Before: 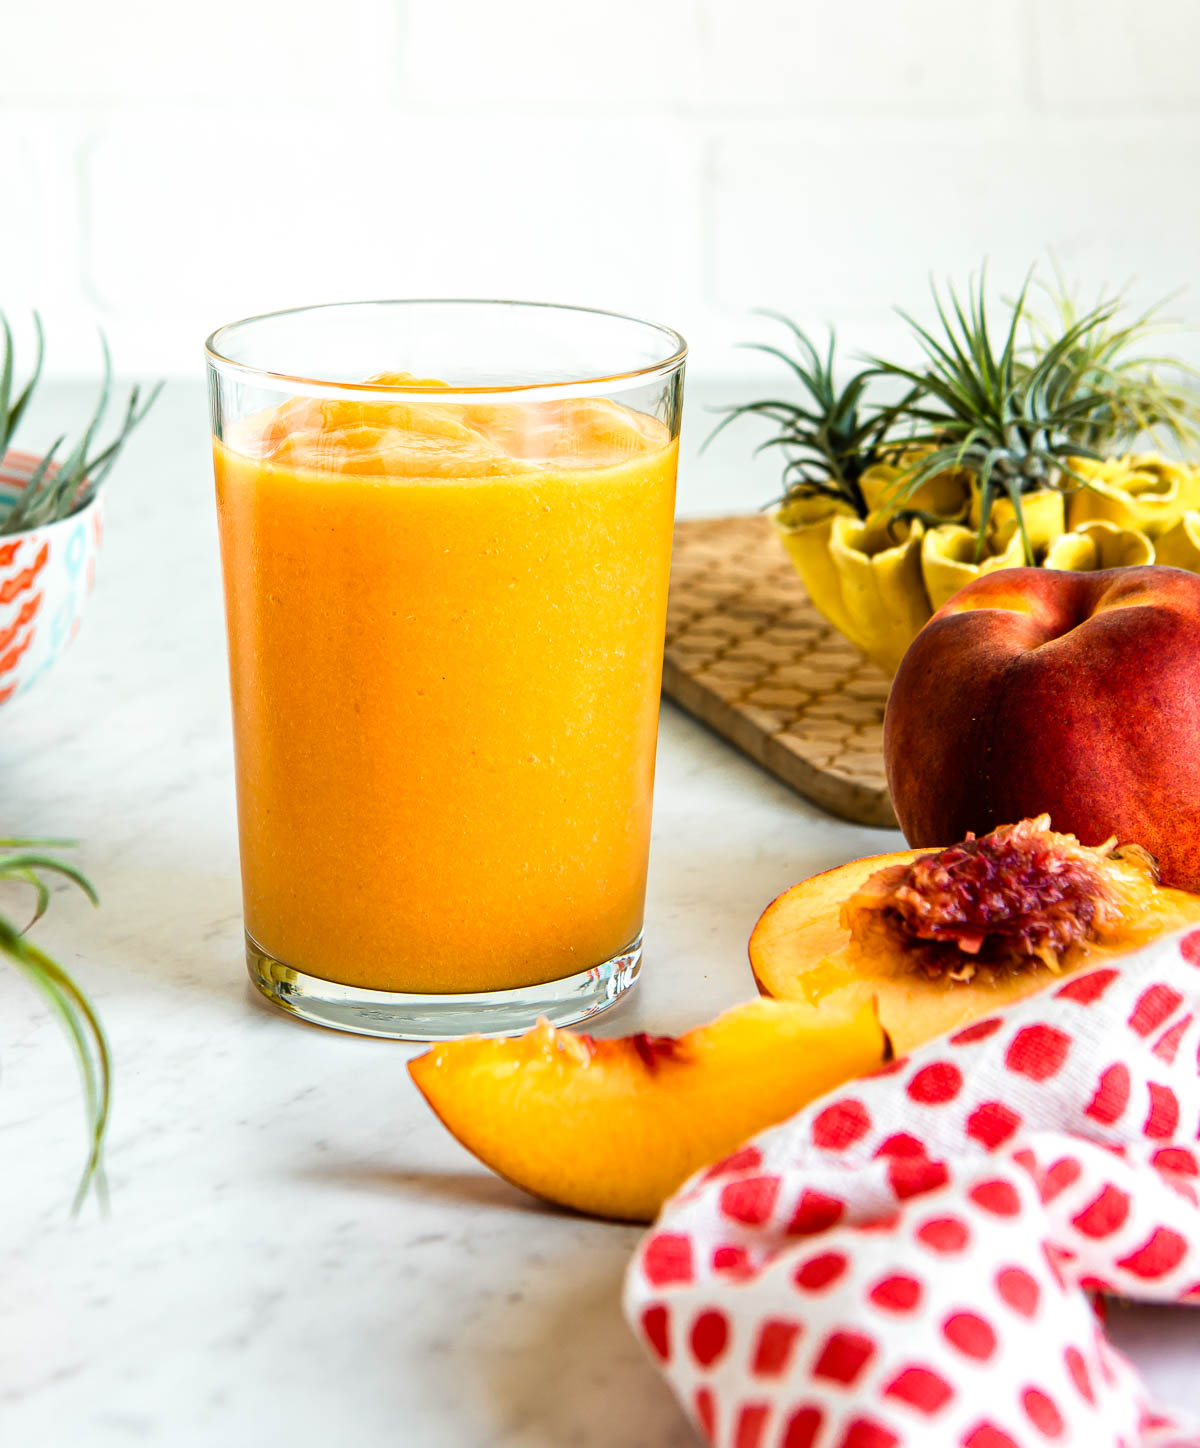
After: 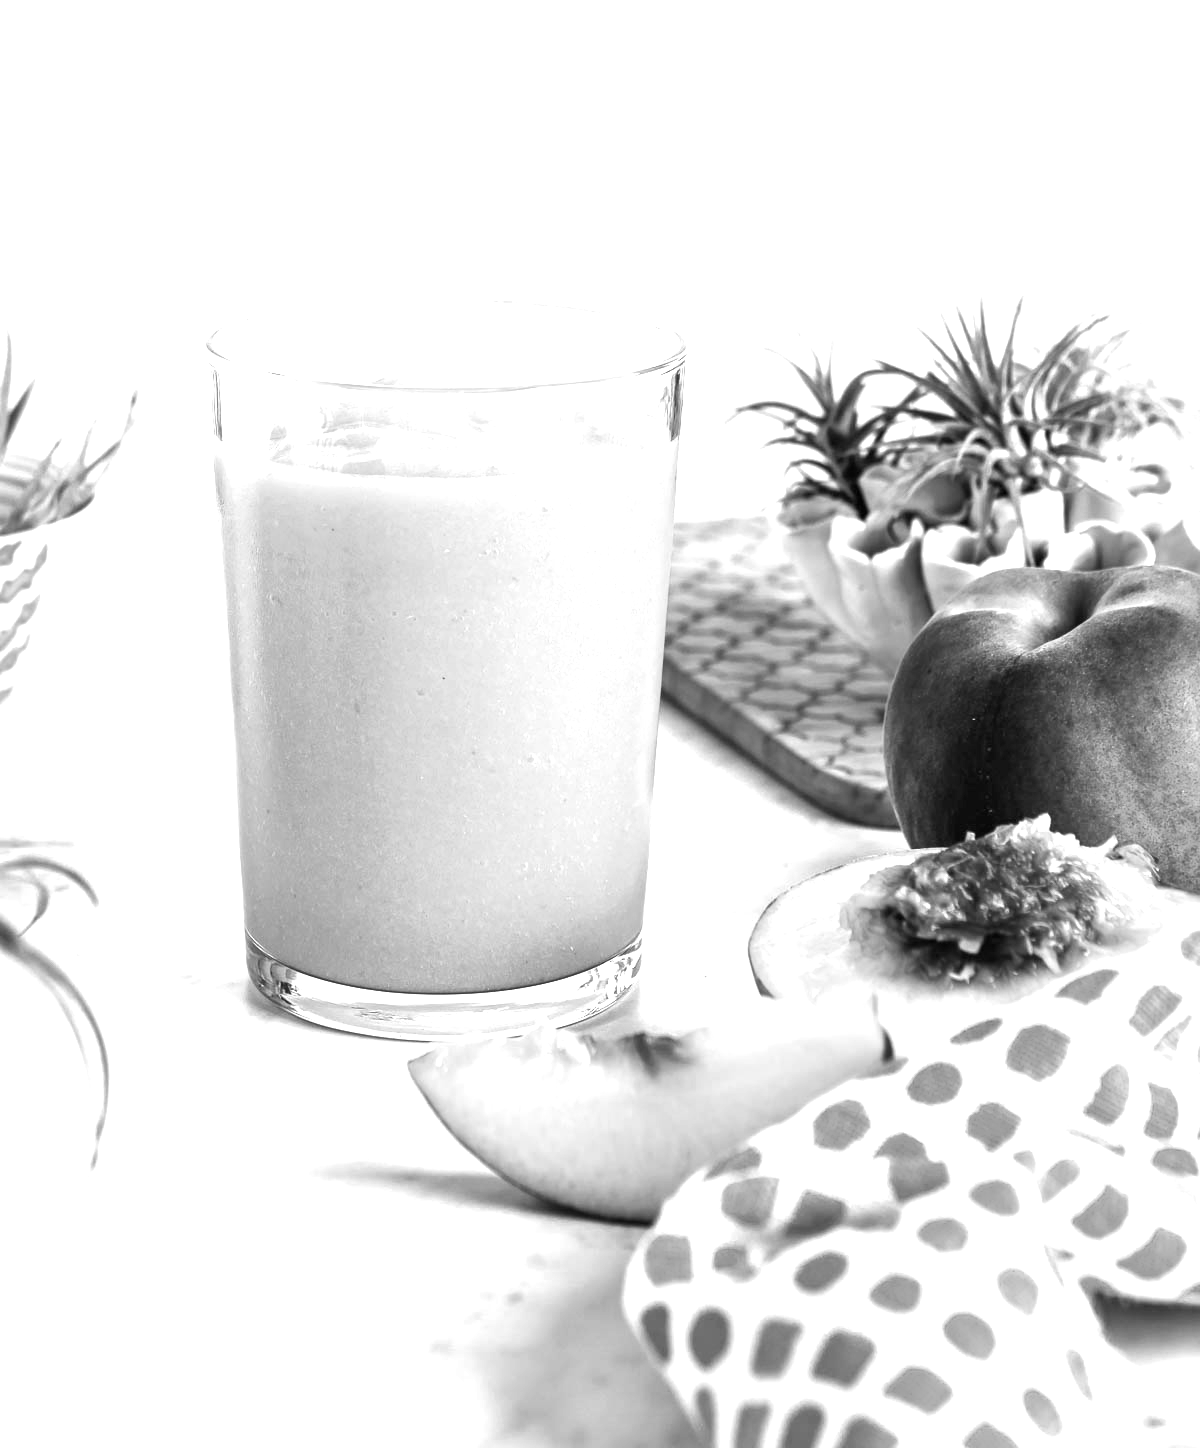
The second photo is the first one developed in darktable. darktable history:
color calibration: output gray [0.21, 0.42, 0.37, 0], illuminant as shot in camera, x 0.358, y 0.373, temperature 4628.91 K
velvia: on, module defaults
exposure: black level correction 0, exposure 1.199 EV, compensate highlight preservation false
